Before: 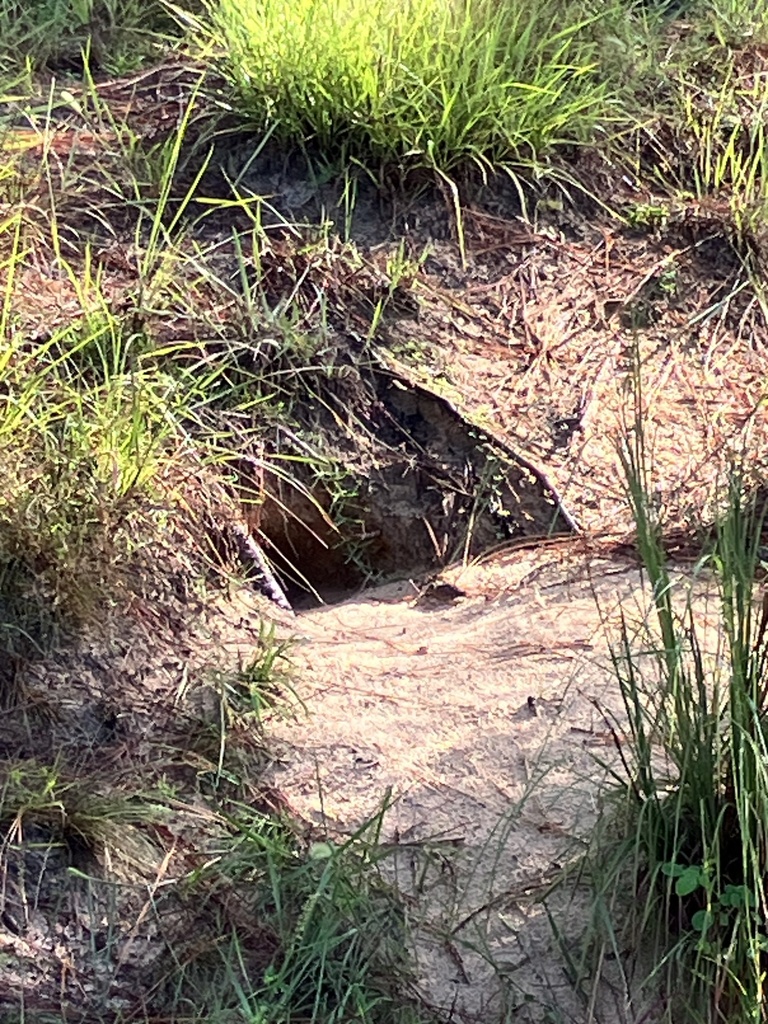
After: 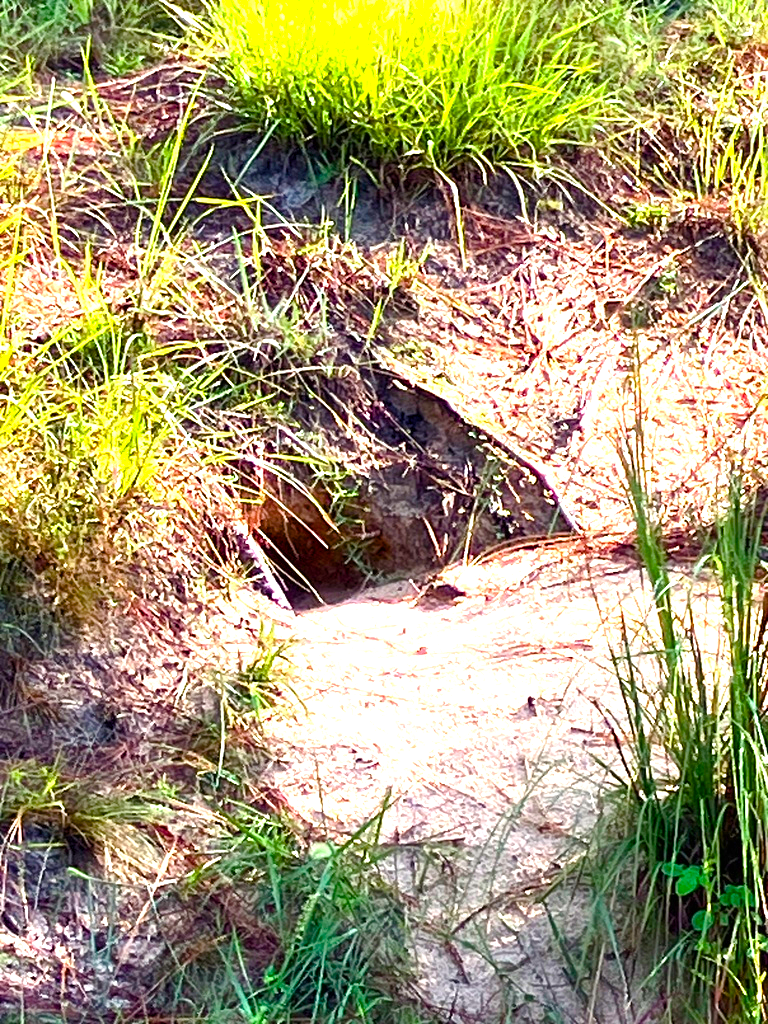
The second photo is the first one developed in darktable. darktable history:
color balance rgb: linear chroma grading › global chroma 14.715%, perceptual saturation grading › global saturation 20%, perceptual saturation grading › highlights -14.118%, perceptual saturation grading › shadows 50.216%, global vibrance 26.322%, contrast 6.417%
exposure: black level correction 0, exposure 1.096 EV, compensate highlight preservation false
